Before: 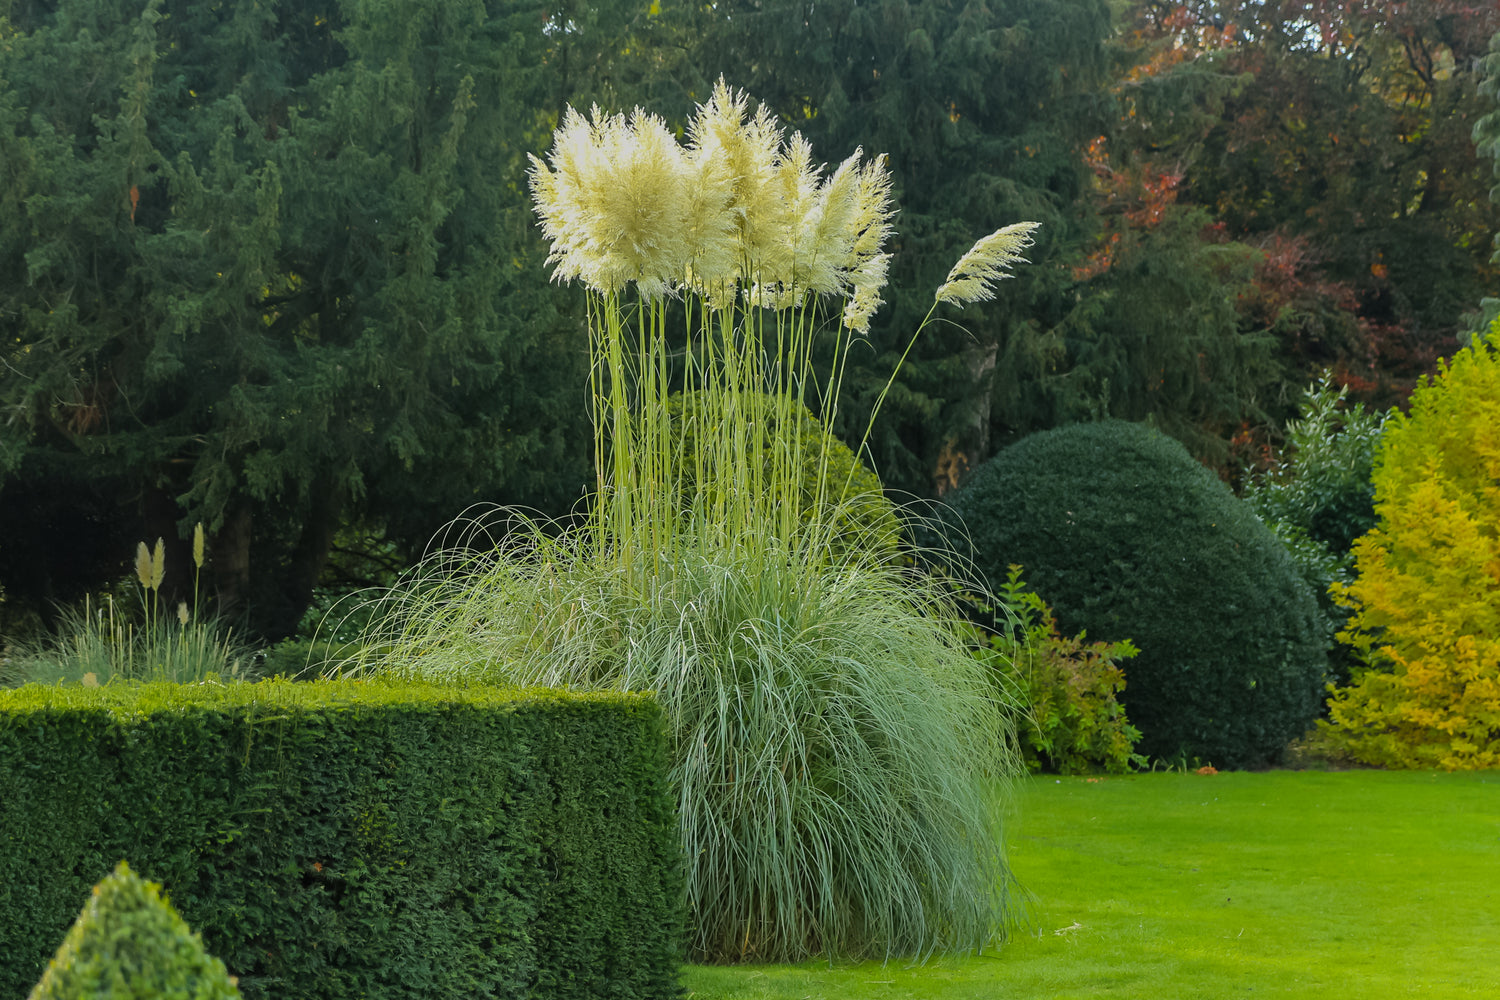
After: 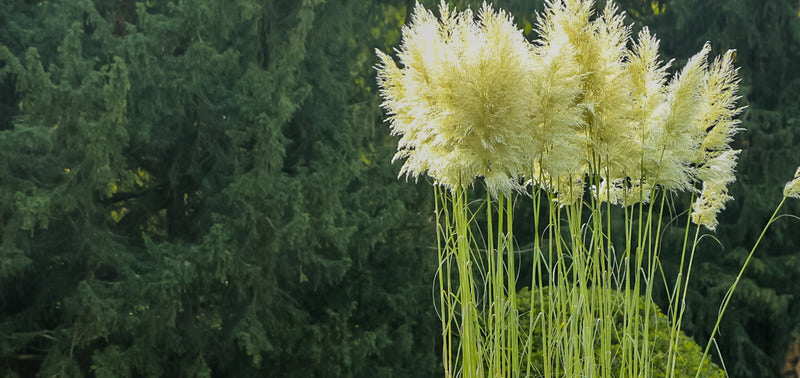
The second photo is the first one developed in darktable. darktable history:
crop: left 10.166%, top 10.497%, right 36.46%, bottom 51.686%
local contrast: mode bilateral grid, contrast 19, coarseness 51, detail 120%, midtone range 0.2
tone equalizer: on, module defaults
